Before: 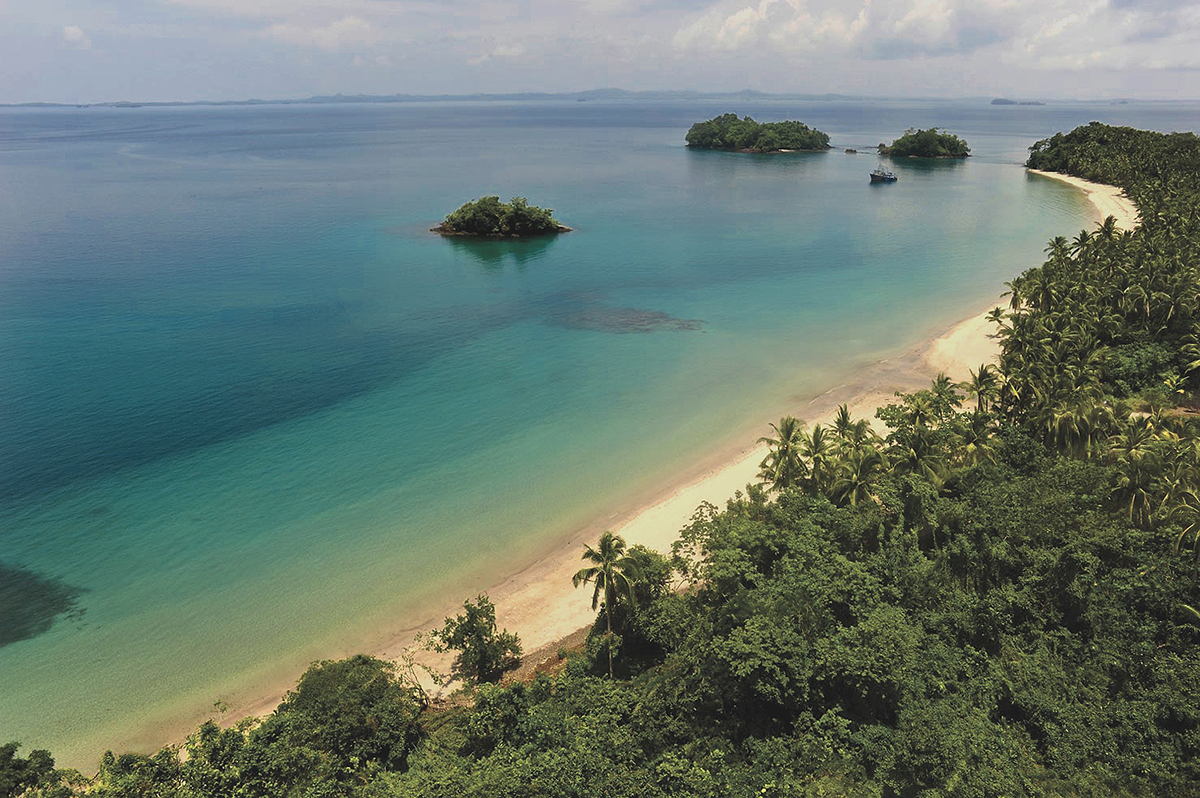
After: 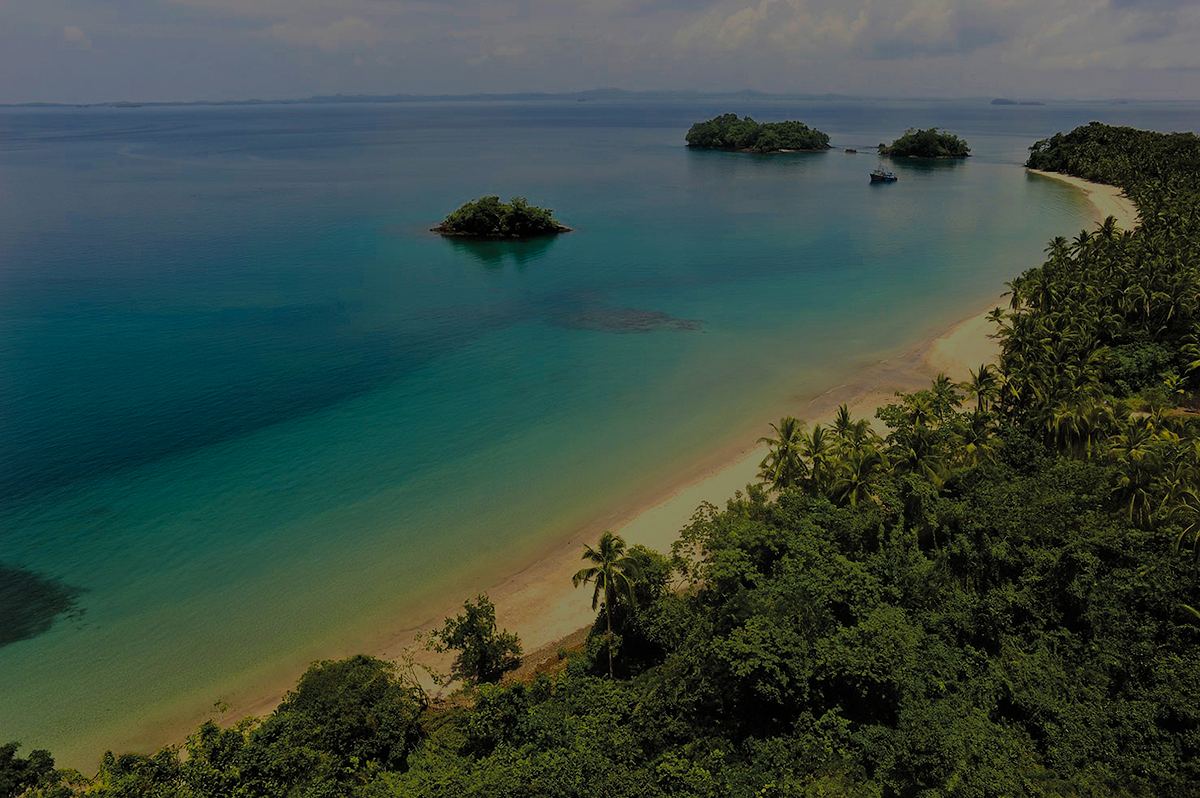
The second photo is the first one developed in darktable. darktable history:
exposure: exposure -1.468 EV, compensate highlight preservation false
color balance rgb: perceptual saturation grading › global saturation 30%, global vibrance 20%
filmic rgb: black relative exposure -8.79 EV, white relative exposure 4.98 EV, threshold 3 EV, target black luminance 0%, hardness 3.77, latitude 66.33%, contrast 0.822, shadows ↔ highlights balance 20%, color science v5 (2021), contrast in shadows safe, contrast in highlights safe, enable highlight reconstruction true
